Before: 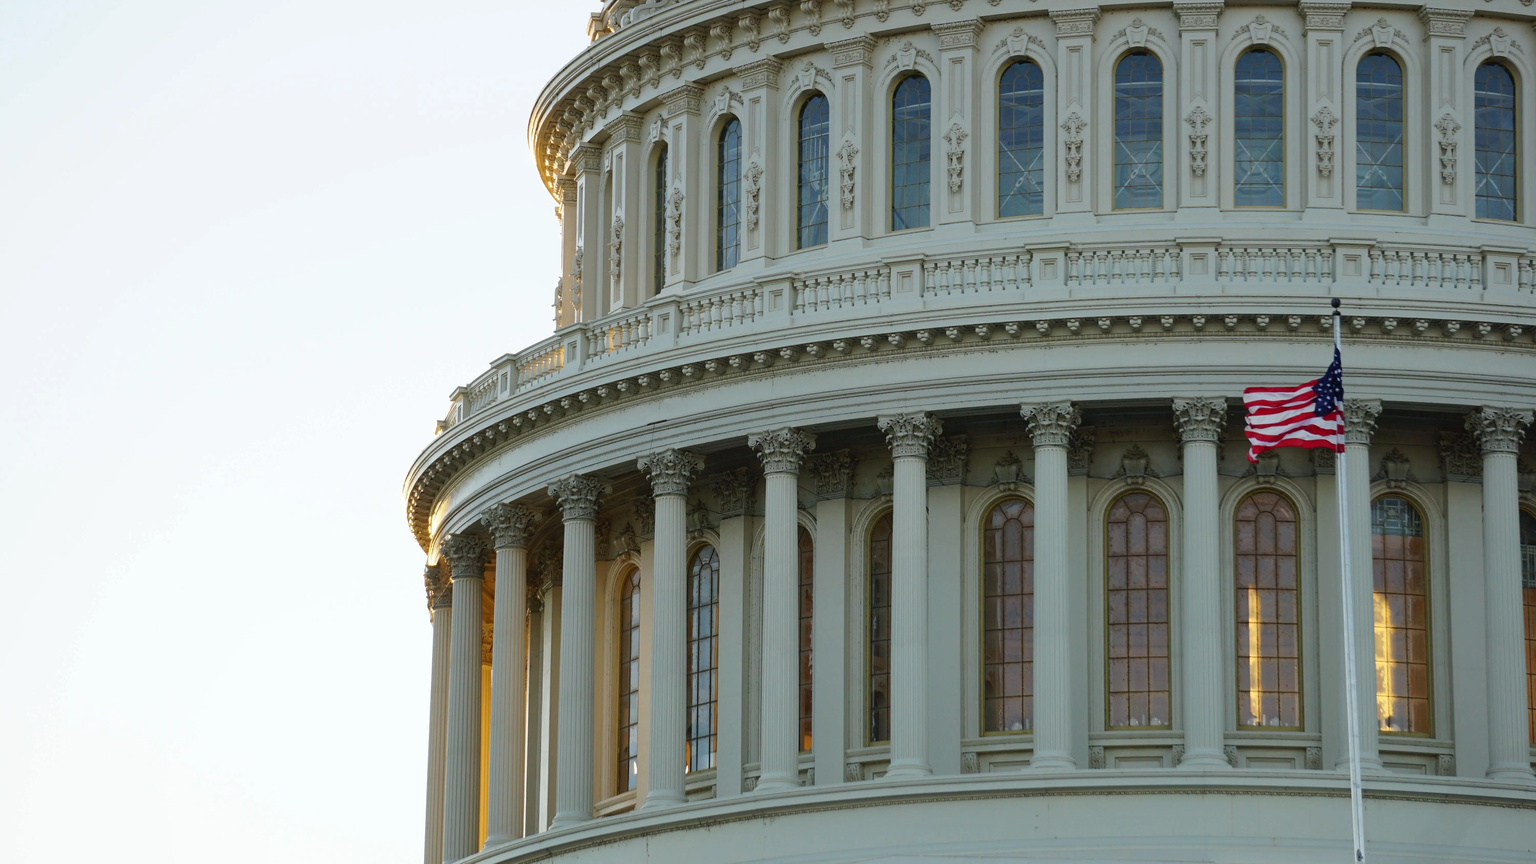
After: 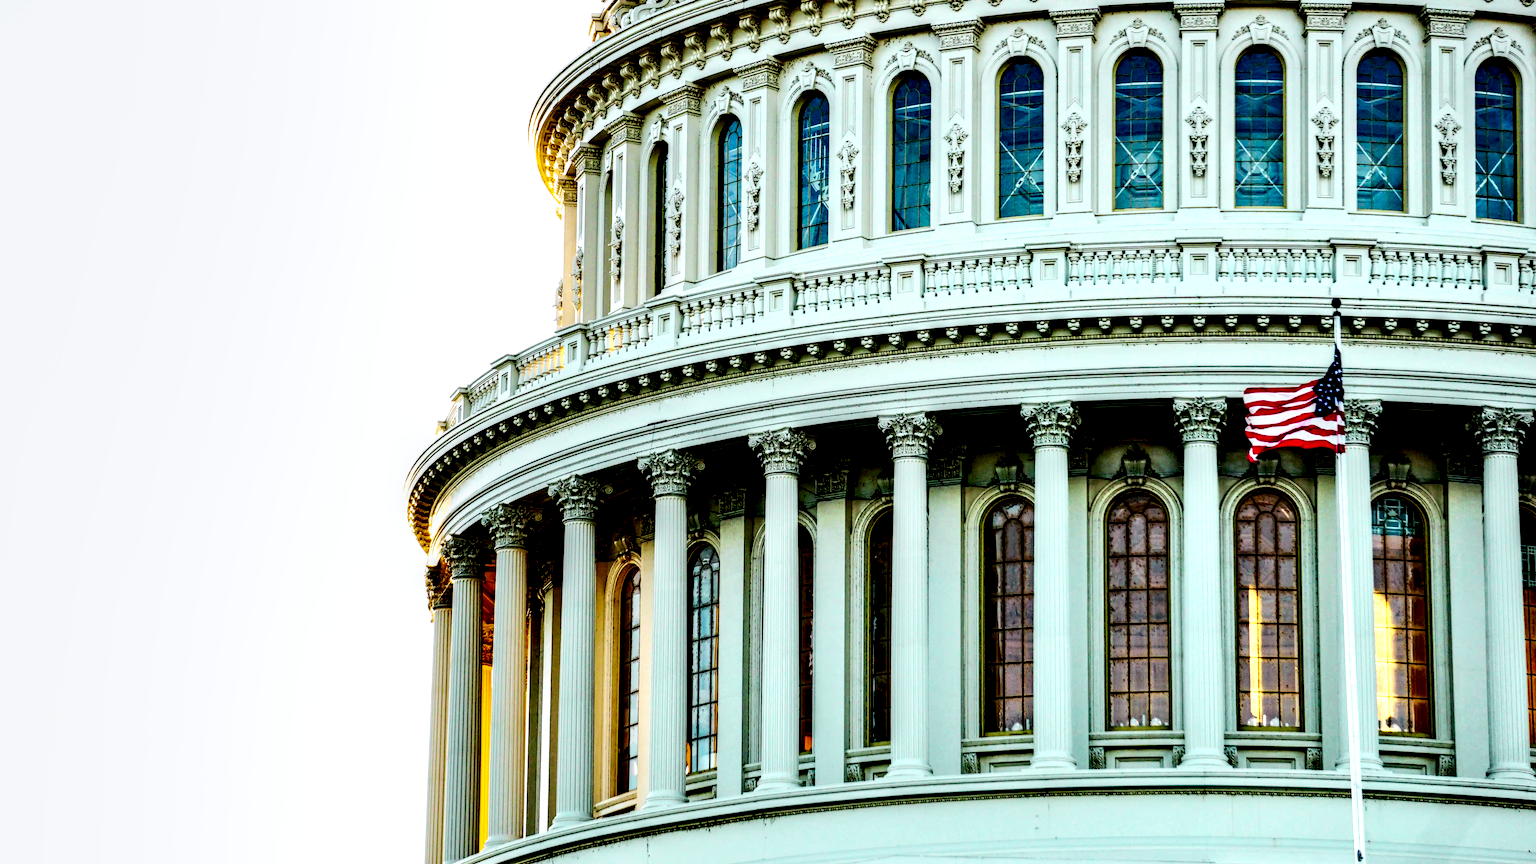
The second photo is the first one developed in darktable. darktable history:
base curve: curves: ch0 [(0, 0) (0.007, 0.004) (0.027, 0.03) (0.046, 0.07) (0.207, 0.54) (0.442, 0.872) (0.673, 0.972) (1, 1)], preserve colors none
shadows and highlights: low approximation 0.01, soften with gaussian
local contrast: shadows 185%, detail 225%
tone curve: curves: ch0 [(0, 0) (0.051, 0.03) (0.096, 0.071) (0.243, 0.246) (0.461, 0.515) (0.605, 0.692) (0.761, 0.85) (0.881, 0.933) (1, 0.984)]; ch1 [(0, 0) (0.1, 0.038) (0.318, 0.243) (0.431, 0.384) (0.488, 0.475) (0.499, 0.499) (0.534, 0.546) (0.567, 0.592) (0.601, 0.632) (0.734, 0.809) (1, 1)]; ch2 [(0, 0) (0.297, 0.257) (0.414, 0.379) (0.453, 0.45) (0.479, 0.483) (0.504, 0.499) (0.52, 0.519) (0.541, 0.554) (0.614, 0.652) (0.817, 0.874) (1, 1)], color space Lab, independent channels, preserve colors none
